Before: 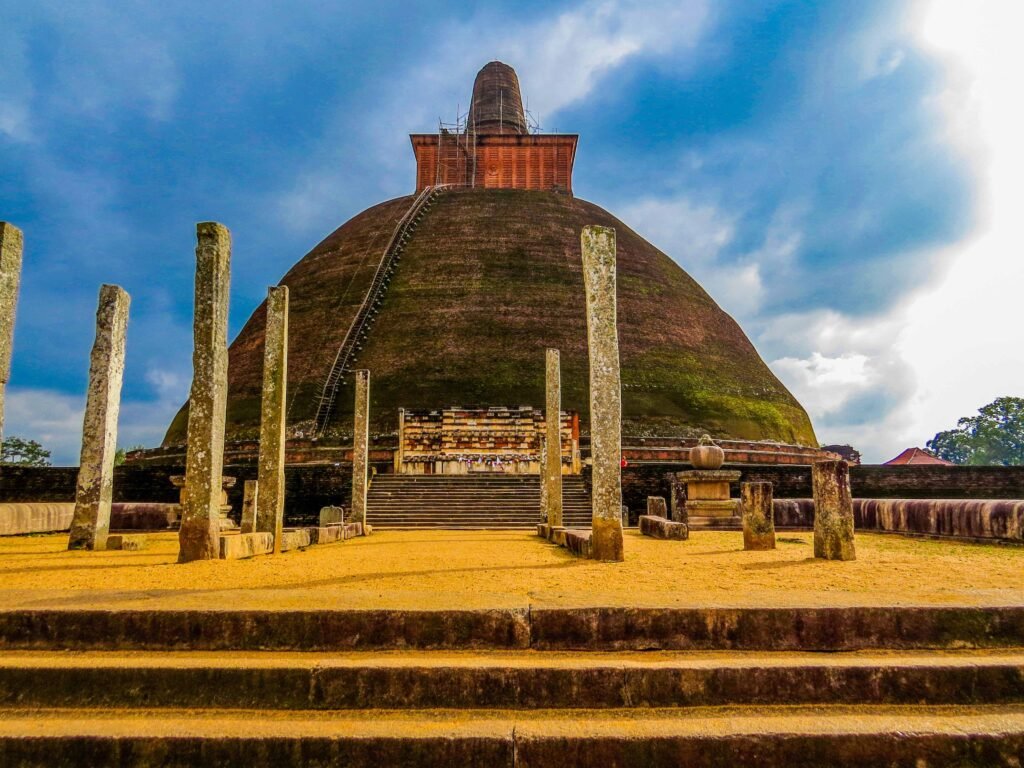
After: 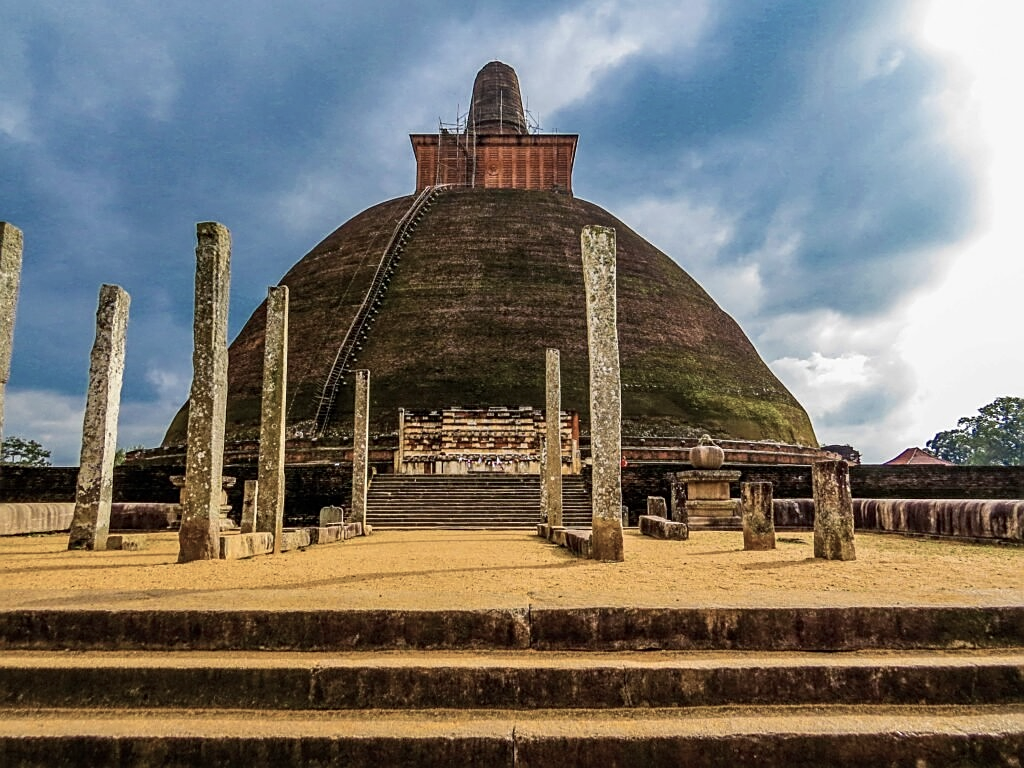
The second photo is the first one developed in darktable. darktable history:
sharpen: on, module defaults
contrast brightness saturation: contrast 0.1, saturation -0.36
